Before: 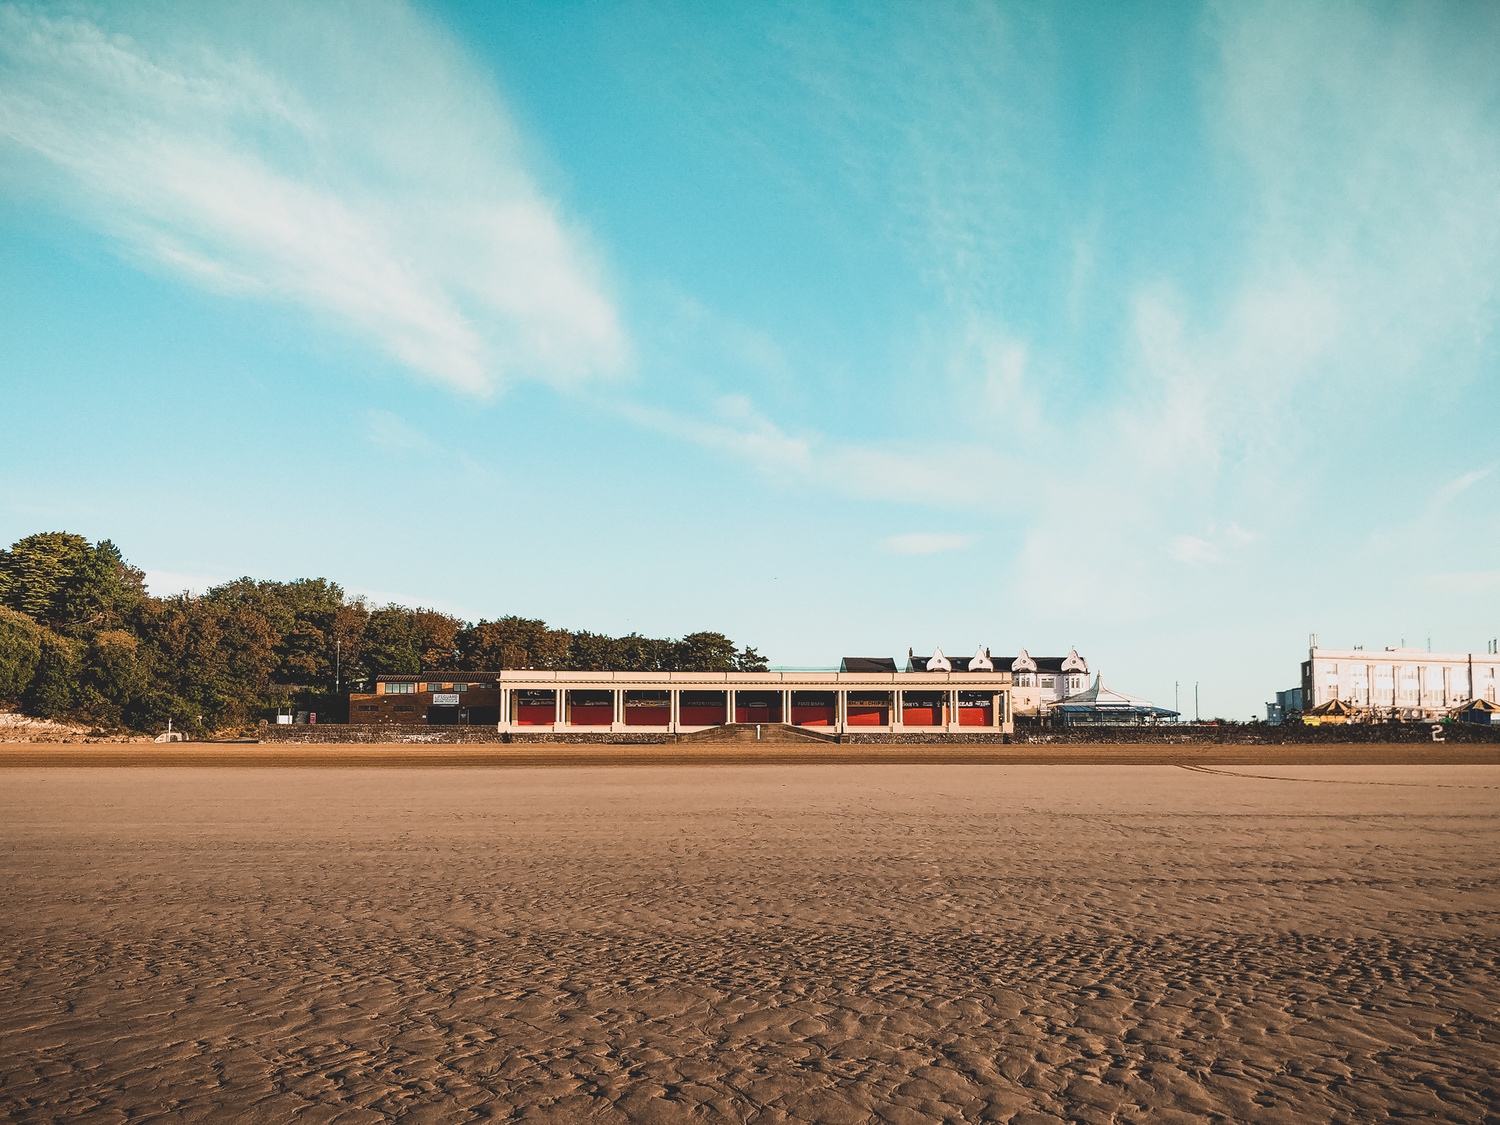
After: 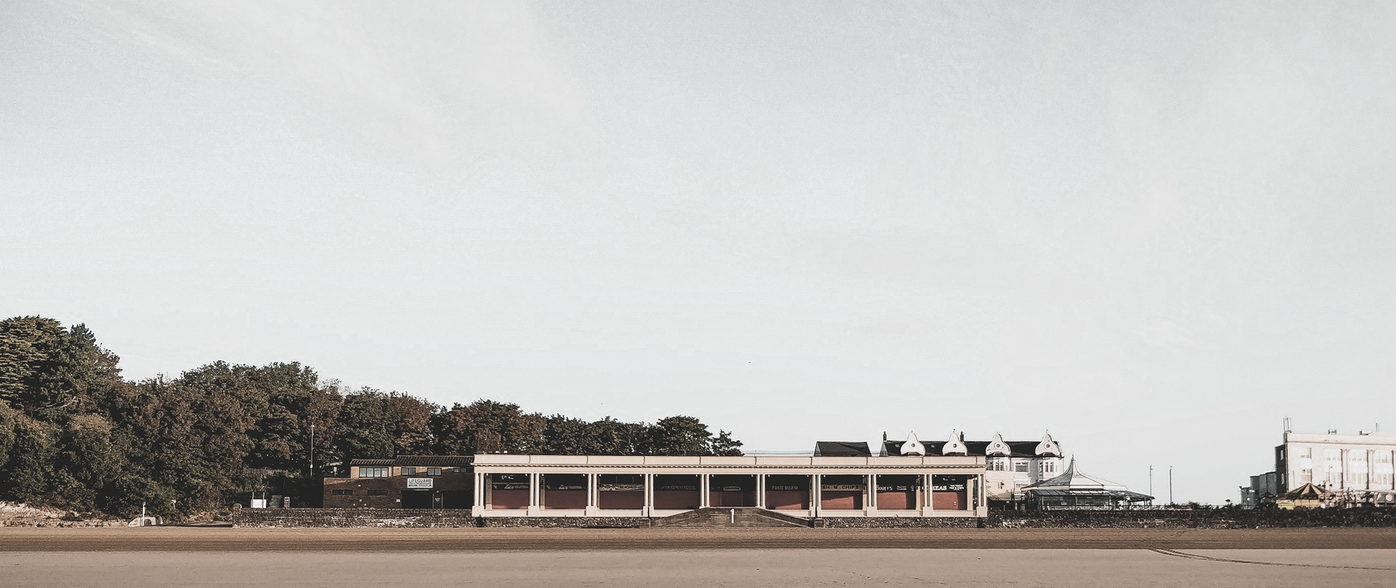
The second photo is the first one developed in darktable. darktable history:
crop: left 1.744%, top 19.225%, right 5.069%, bottom 28.357%
color zones: curves: ch0 [(0, 0.613) (0.01, 0.613) (0.245, 0.448) (0.498, 0.529) (0.642, 0.665) (0.879, 0.777) (0.99, 0.613)]; ch1 [(0, 0.035) (0.121, 0.189) (0.259, 0.197) (0.415, 0.061) (0.589, 0.022) (0.732, 0.022) (0.857, 0.026) (0.991, 0.053)]
